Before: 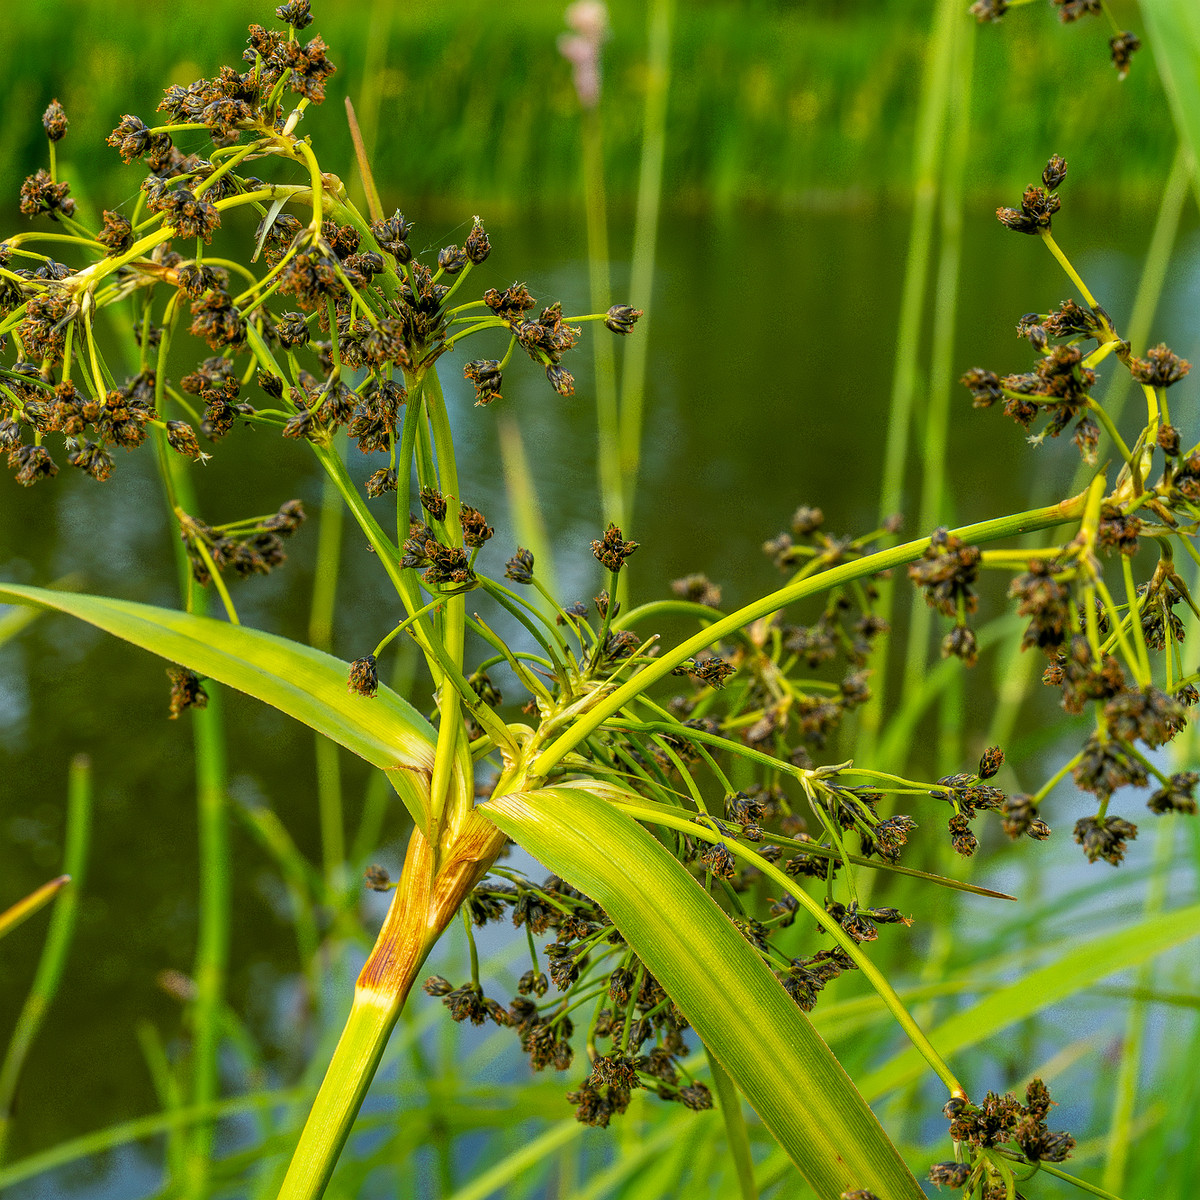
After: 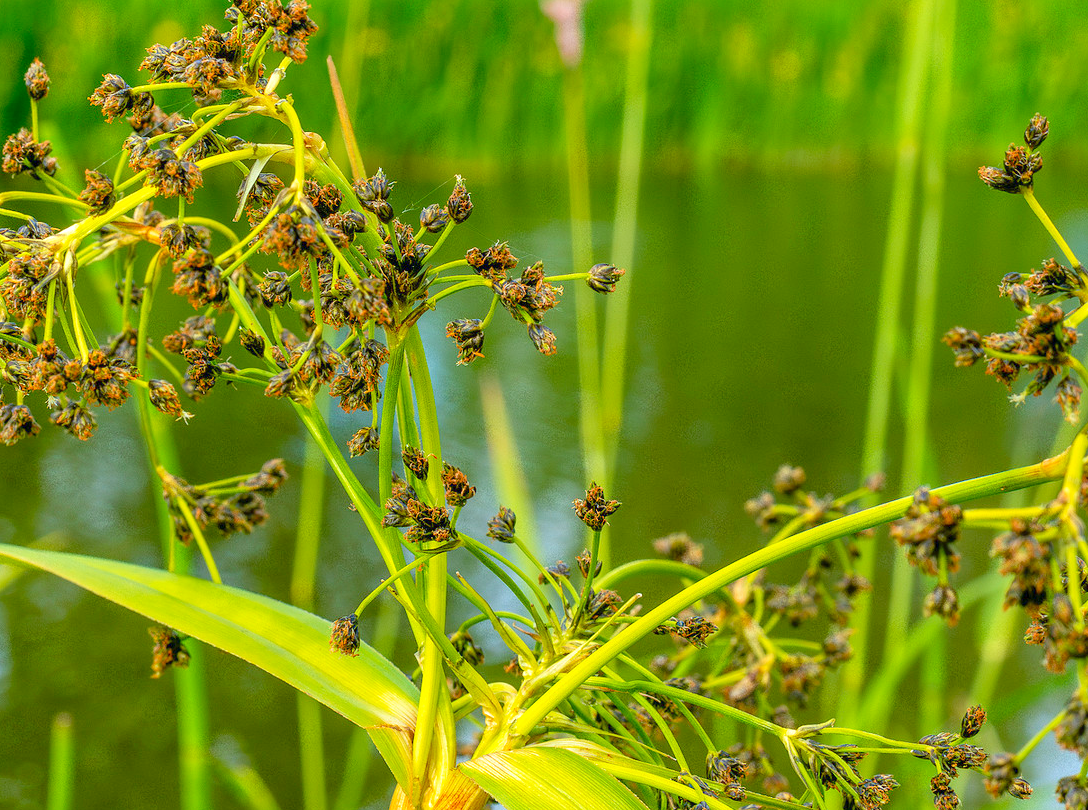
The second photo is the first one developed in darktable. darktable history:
crop: left 1.509%, top 3.452%, right 7.696%, bottom 28.452%
levels: levels [0, 0.397, 0.955]
